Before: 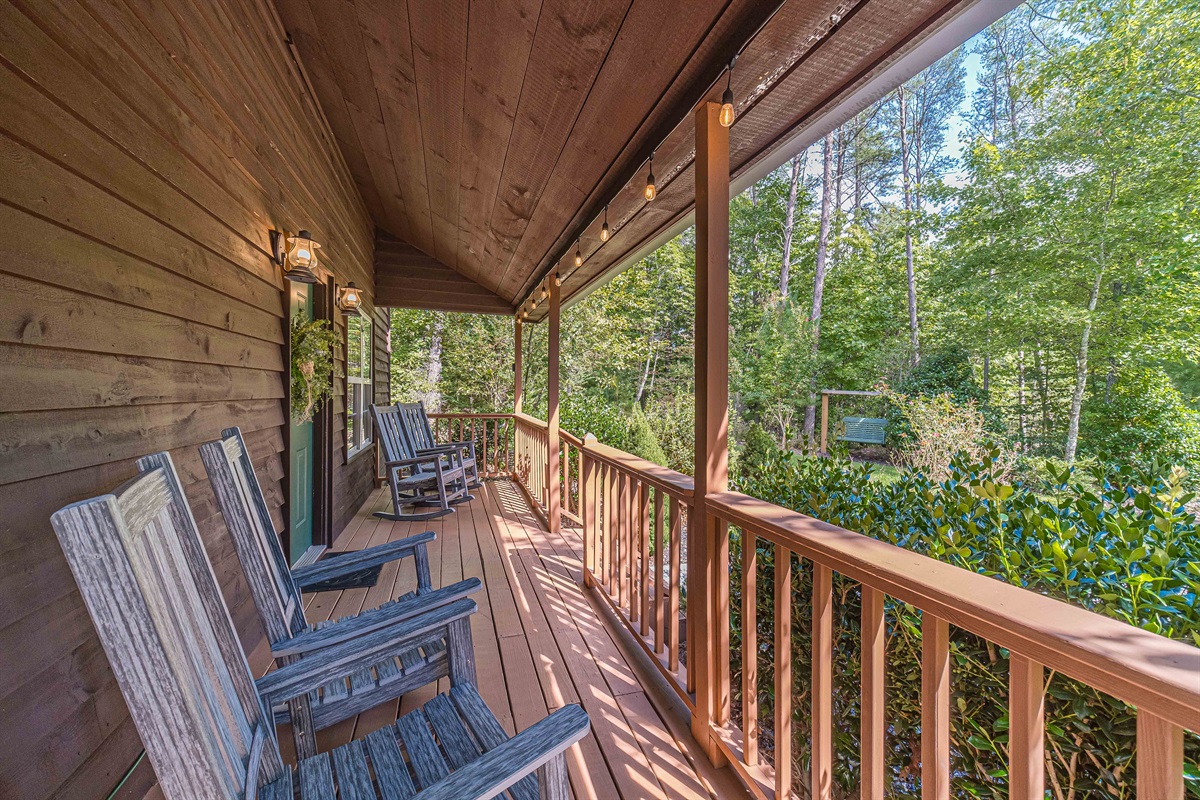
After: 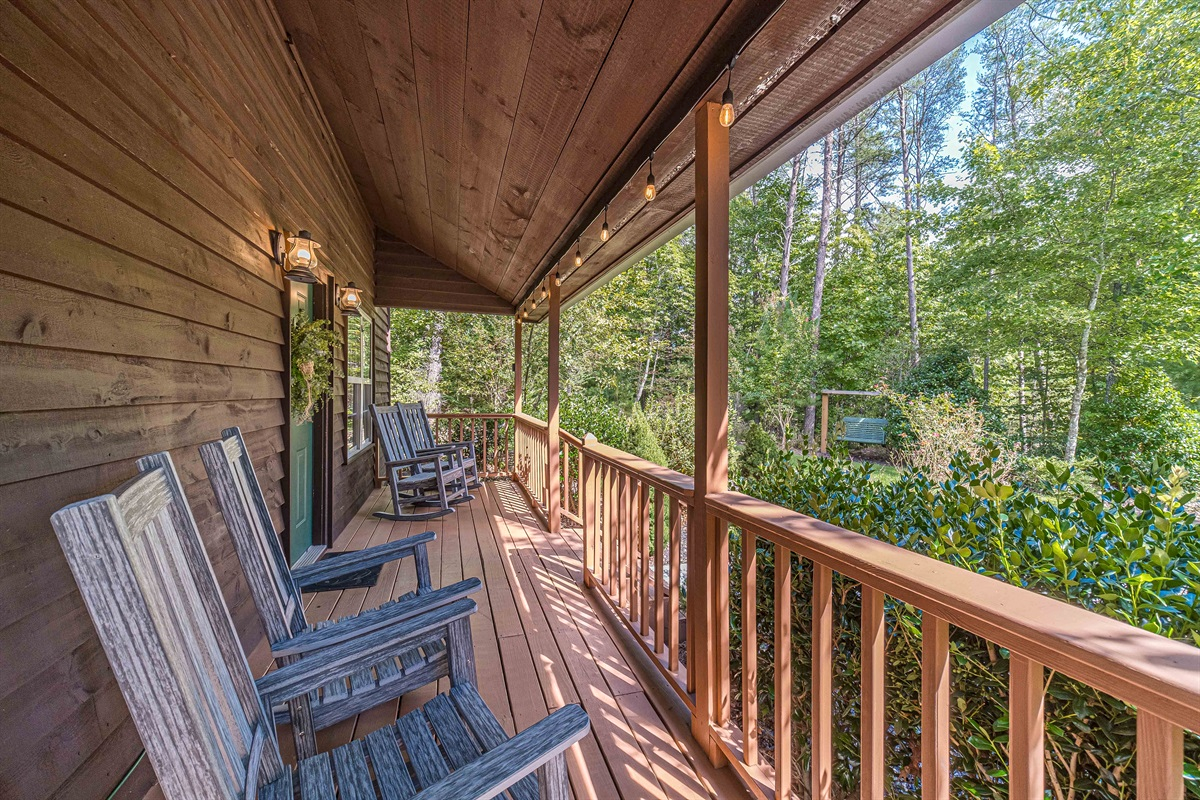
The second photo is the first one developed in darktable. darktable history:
local contrast: highlights 106%, shadows 98%, detail 119%, midtone range 0.2
